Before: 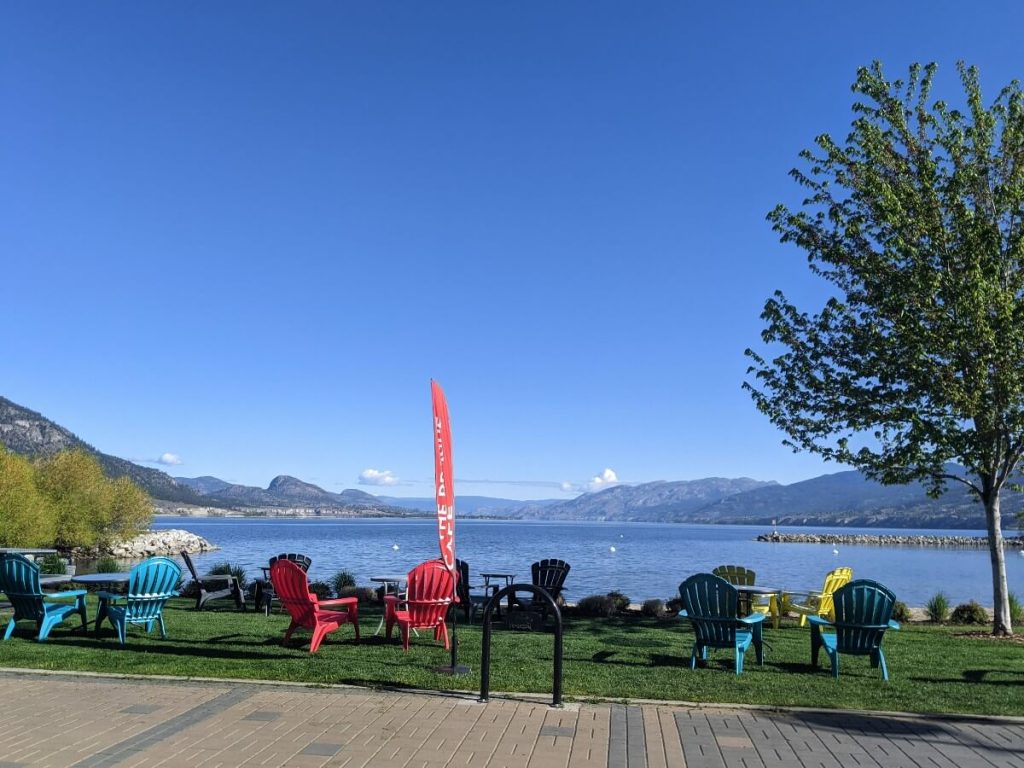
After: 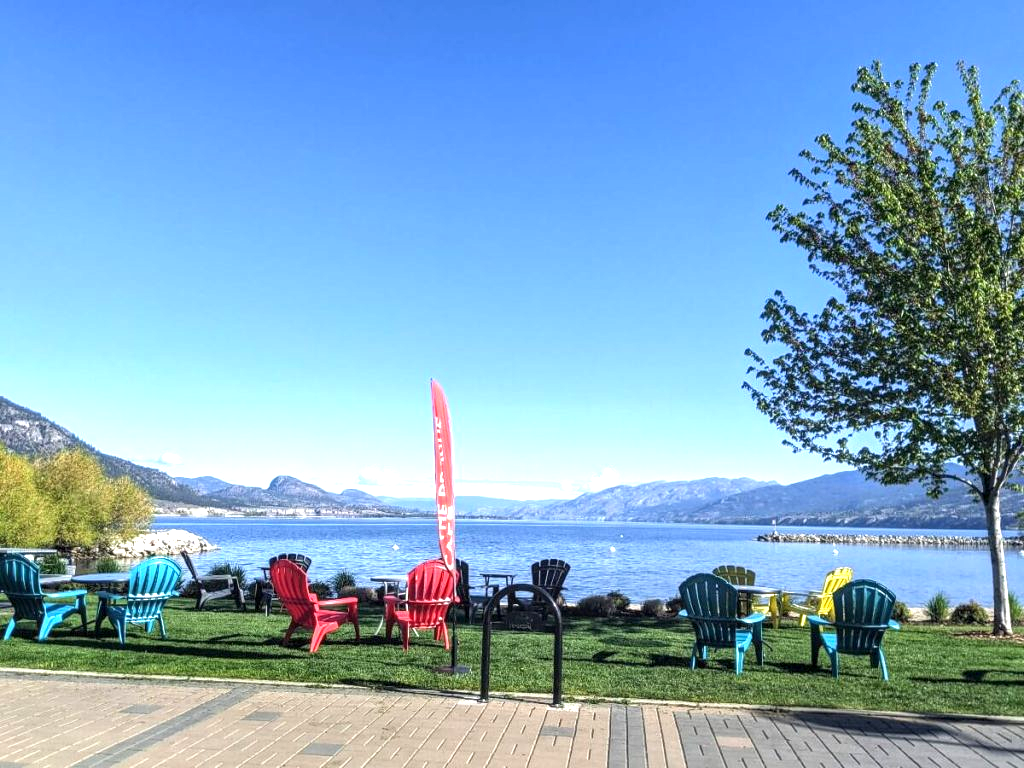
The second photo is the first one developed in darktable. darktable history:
exposure: exposure 1.089 EV, compensate highlight preservation false
local contrast: on, module defaults
